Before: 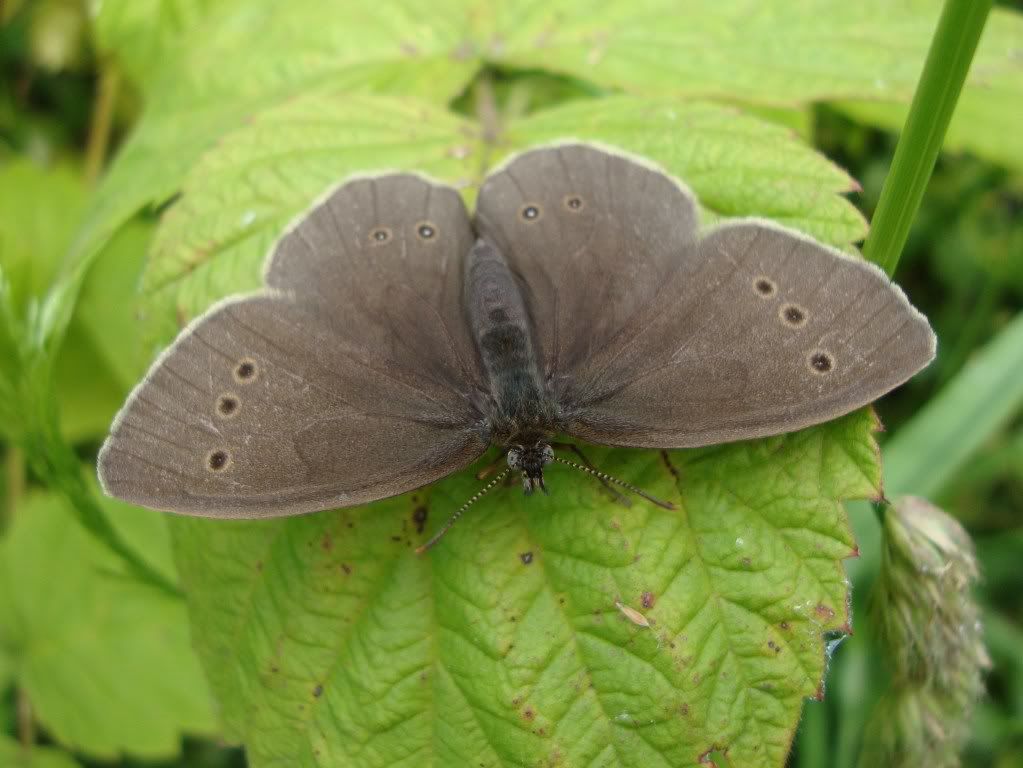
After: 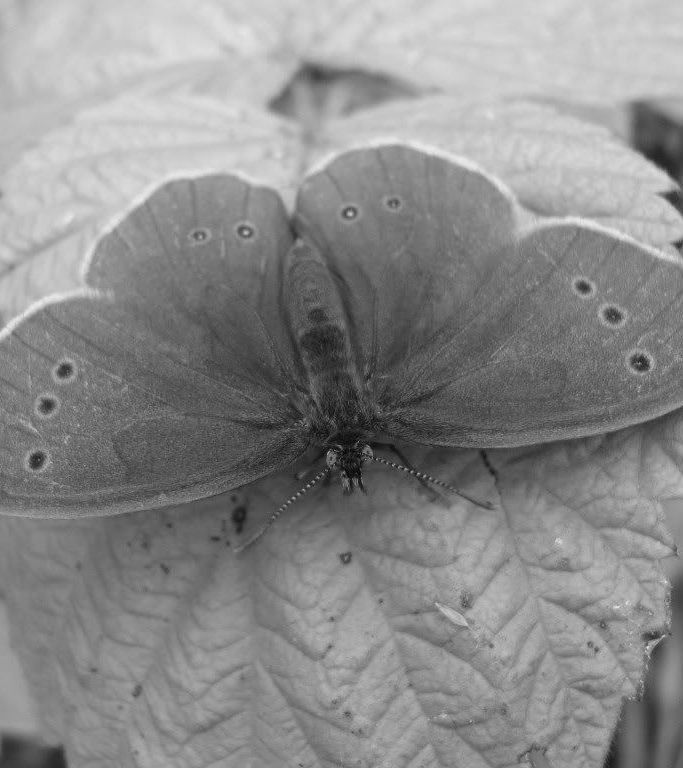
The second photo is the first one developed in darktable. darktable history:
monochrome: on, module defaults
crop and rotate: left 17.732%, right 15.423%
